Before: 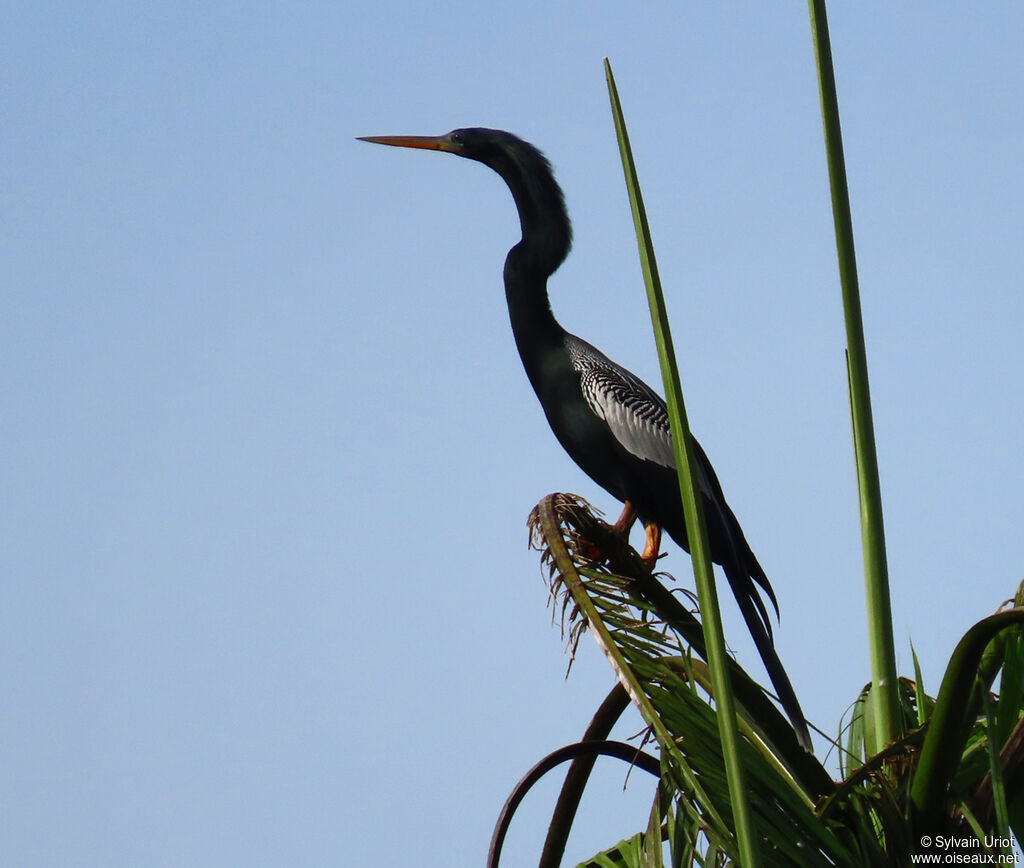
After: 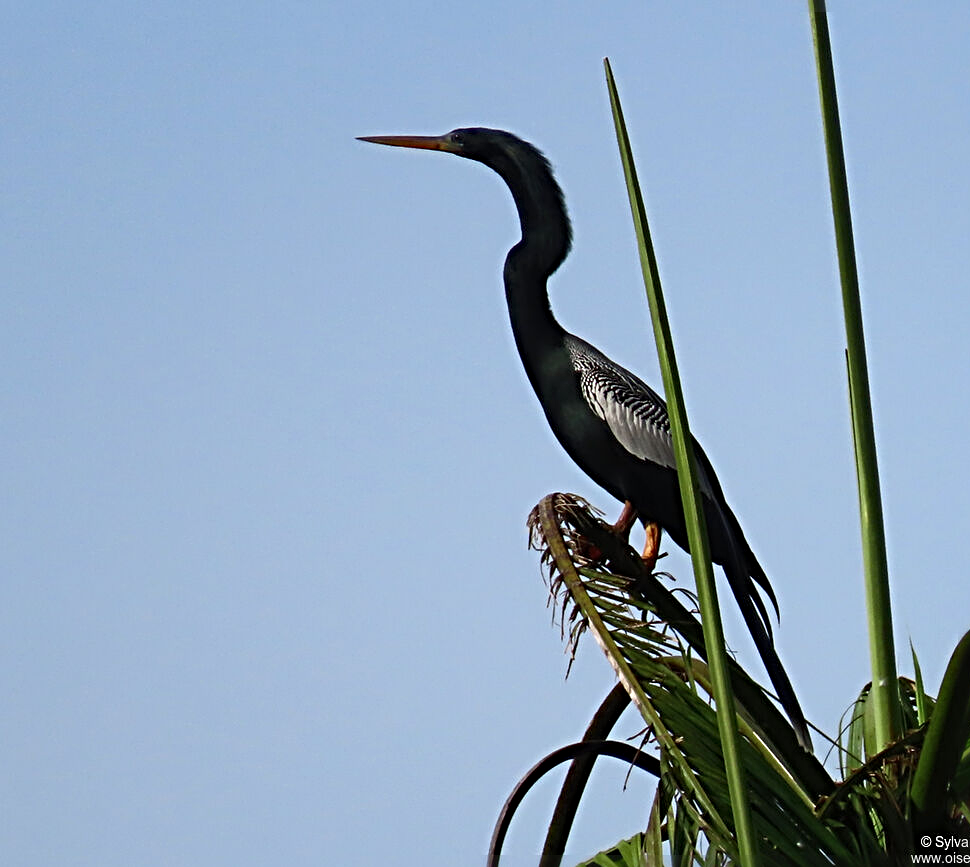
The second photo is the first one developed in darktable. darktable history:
sharpen: radius 4.87
crop and rotate: left 0%, right 5.262%
